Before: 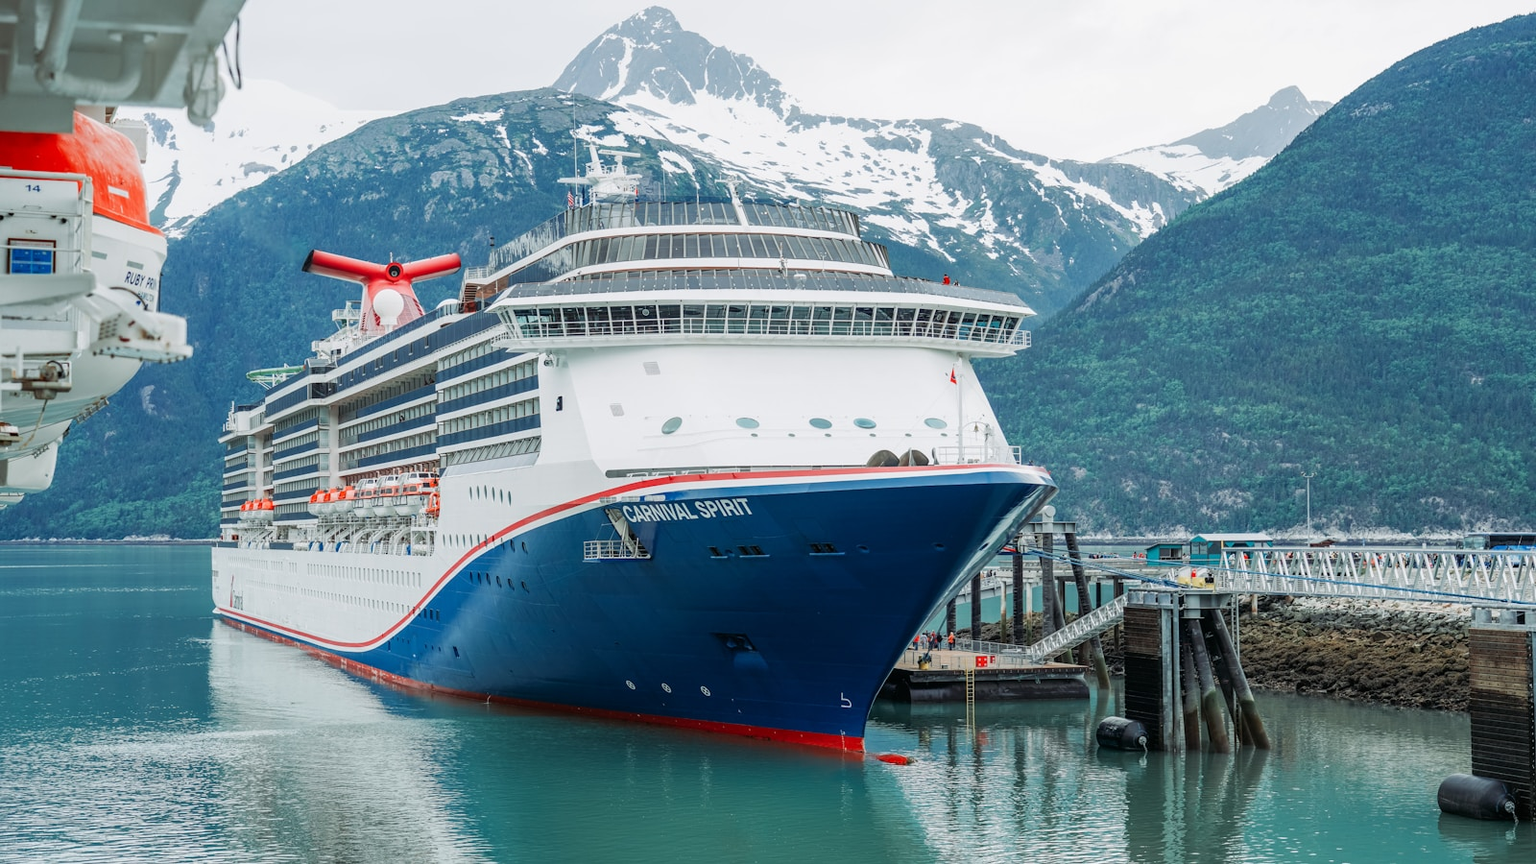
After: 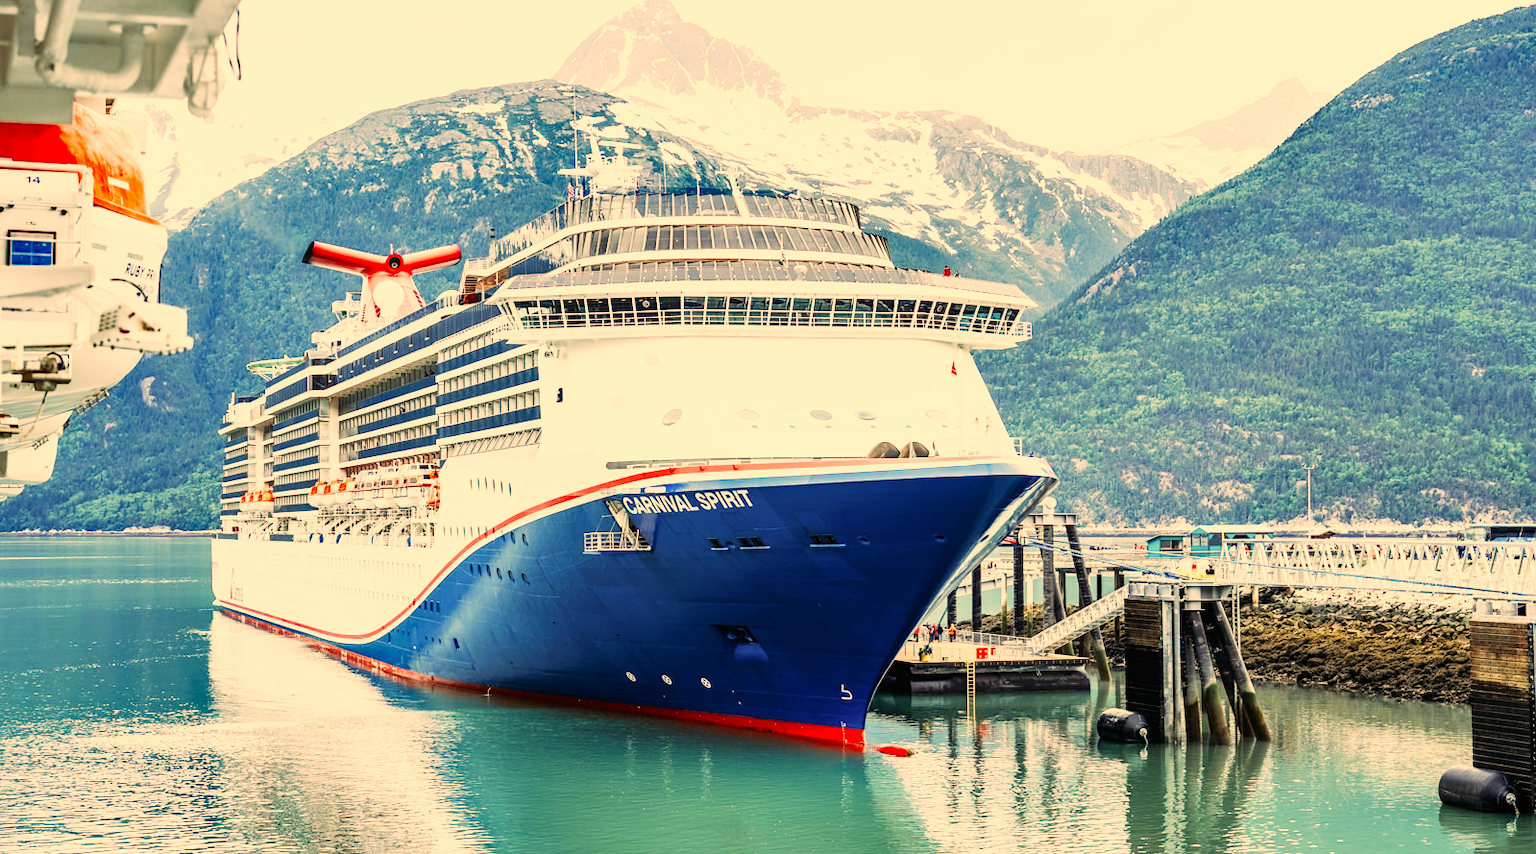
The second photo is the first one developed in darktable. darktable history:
shadows and highlights: soften with gaussian
color correction: highlights a* 15, highlights b* 31.55
crop: top 1.049%, right 0.001%
exposure: compensate highlight preservation false
base curve: curves: ch0 [(0, 0) (0.007, 0.004) (0.027, 0.03) (0.046, 0.07) (0.207, 0.54) (0.442, 0.872) (0.673, 0.972) (1, 1)], preserve colors none
